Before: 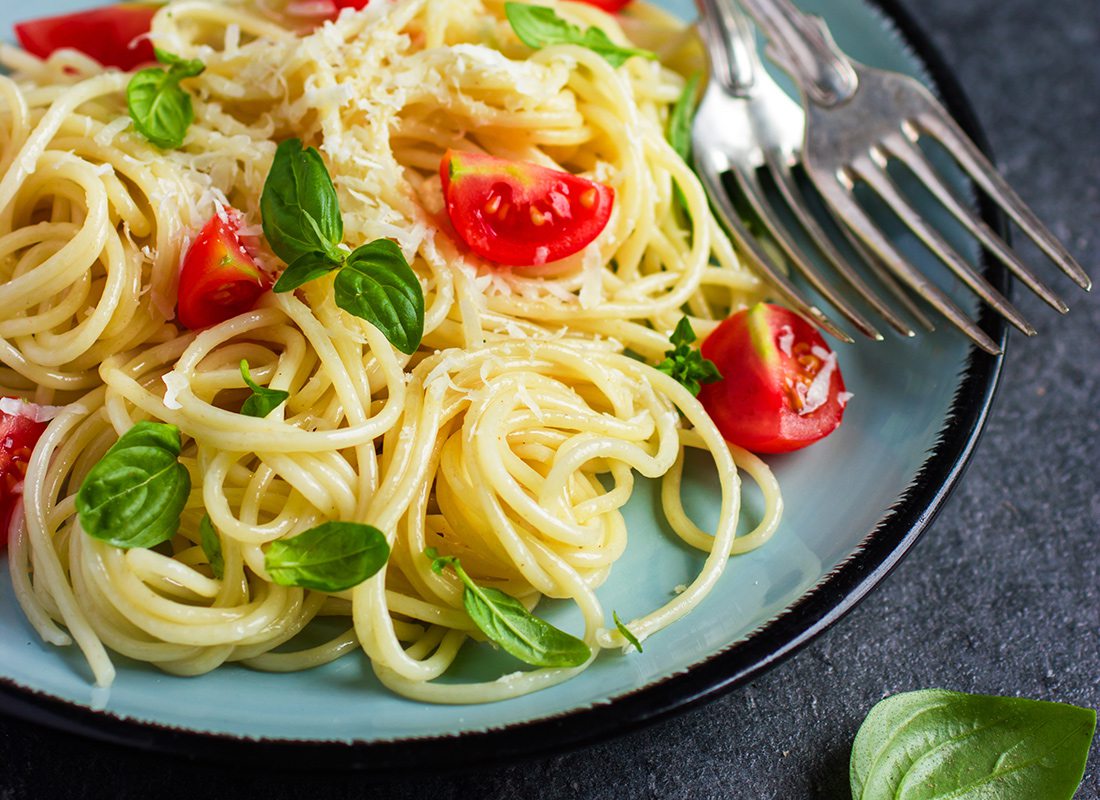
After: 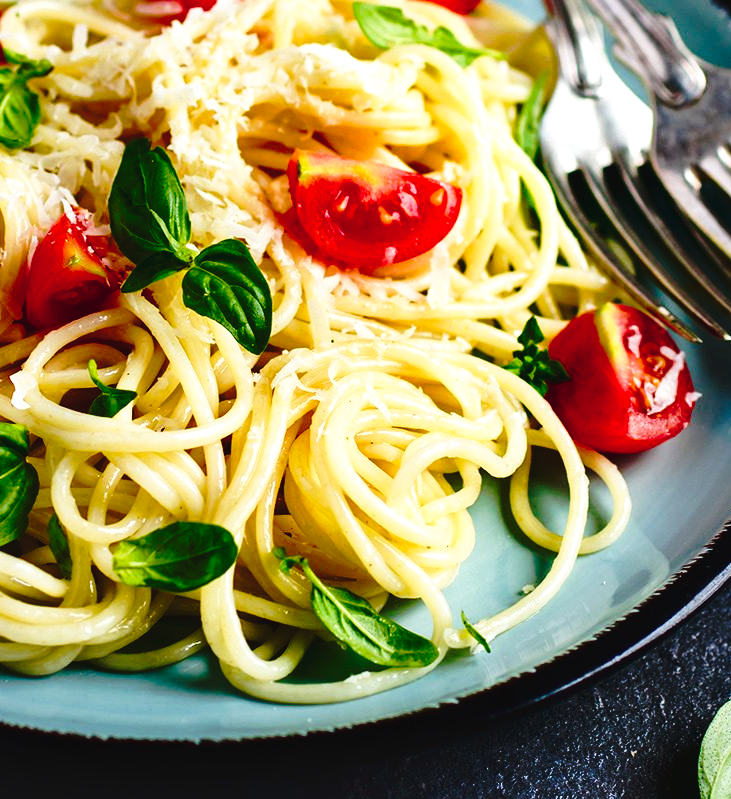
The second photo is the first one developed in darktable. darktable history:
shadows and highlights: radius 47.55, white point adjustment 6.51, compress 79.27%, soften with gaussian
contrast brightness saturation: contrast 0.187, brightness -0.245, saturation 0.108
tone curve: curves: ch0 [(0, 0.029) (0.168, 0.142) (0.359, 0.44) (0.469, 0.544) (0.634, 0.722) (0.858, 0.903) (1, 0.968)]; ch1 [(0, 0) (0.437, 0.453) (0.472, 0.47) (0.502, 0.502) (0.54, 0.534) (0.57, 0.592) (0.618, 0.66) (0.699, 0.749) (0.859, 0.899) (1, 1)]; ch2 [(0, 0) (0.33, 0.301) (0.421, 0.443) (0.476, 0.498) (0.505, 0.503) (0.547, 0.557) (0.586, 0.634) (0.608, 0.676) (1, 1)], preserve colors none
crop and rotate: left 13.854%, right 19.66%
